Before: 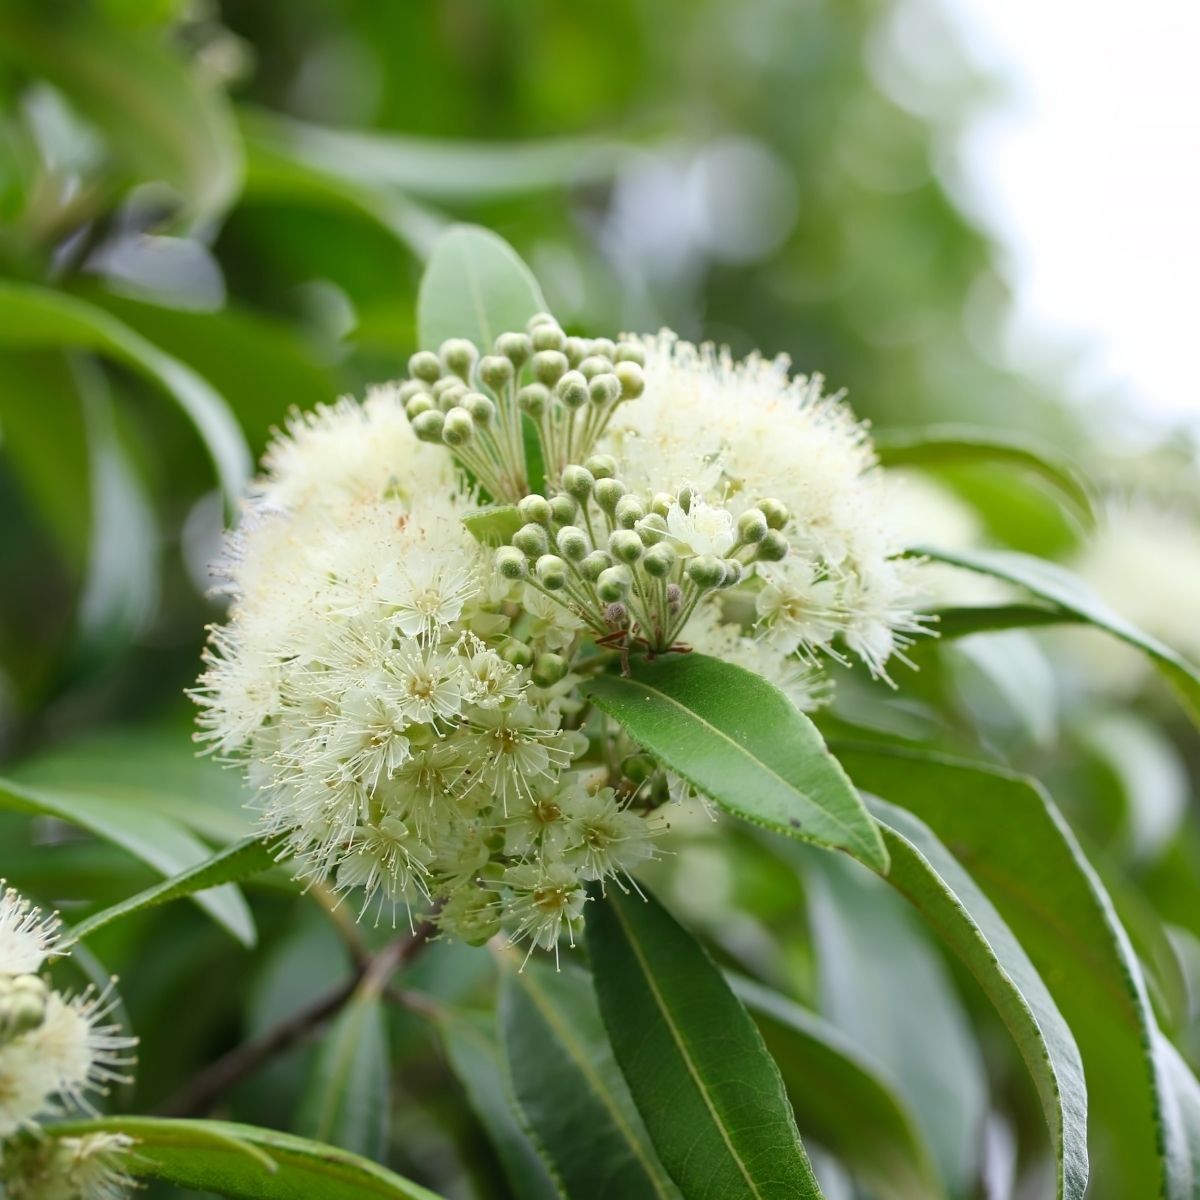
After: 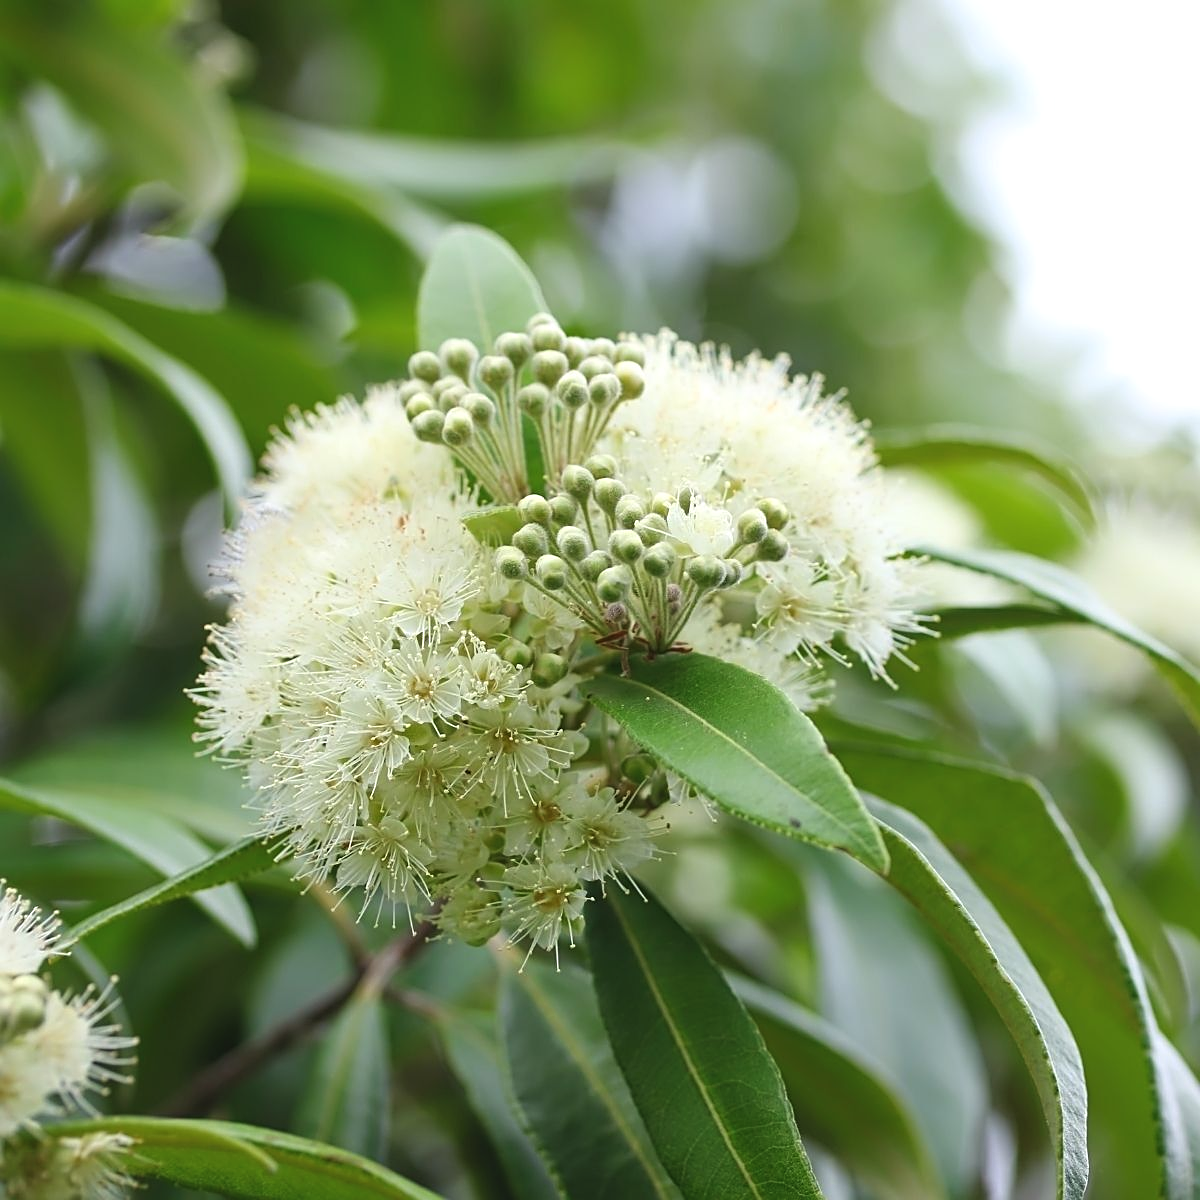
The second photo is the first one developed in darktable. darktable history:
exposure: black level correction -0.004, exposure 0.05 EV, compensate highlight preservation false
sharpen: on, module defaults
